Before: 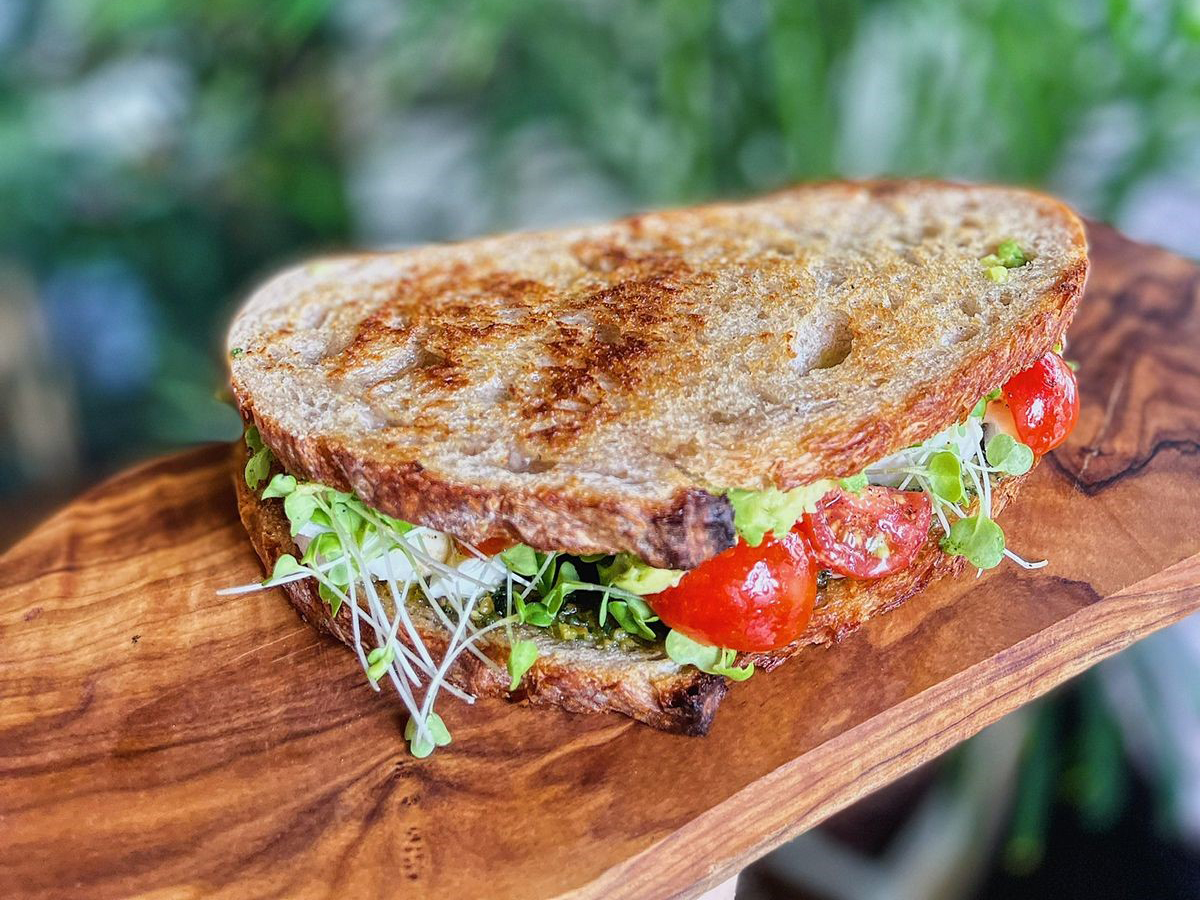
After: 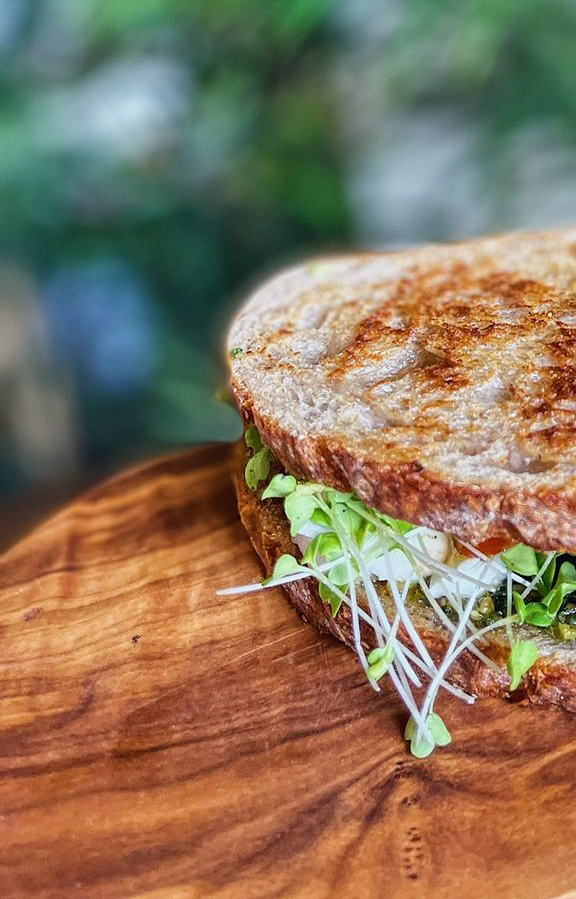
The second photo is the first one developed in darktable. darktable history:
crop and rotate: left 0.04%, top 0%, right 51.893%
